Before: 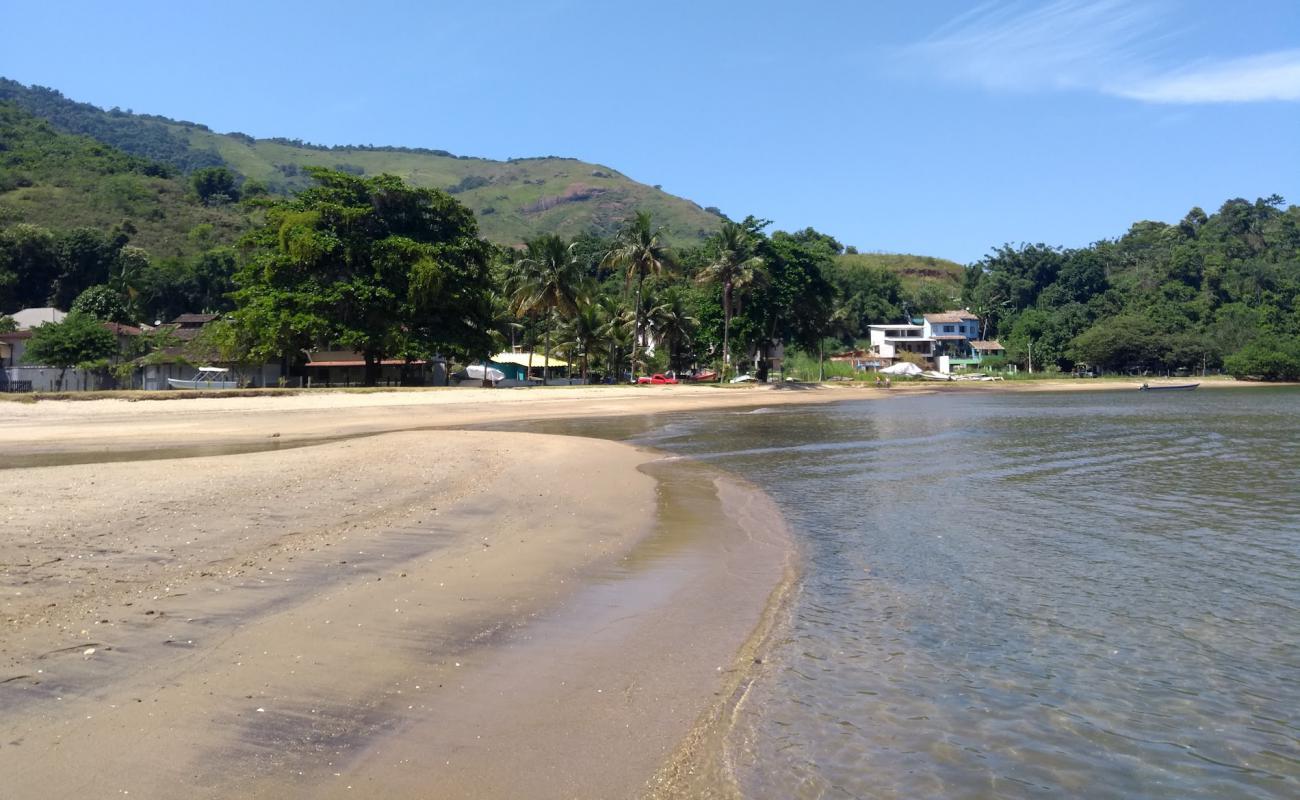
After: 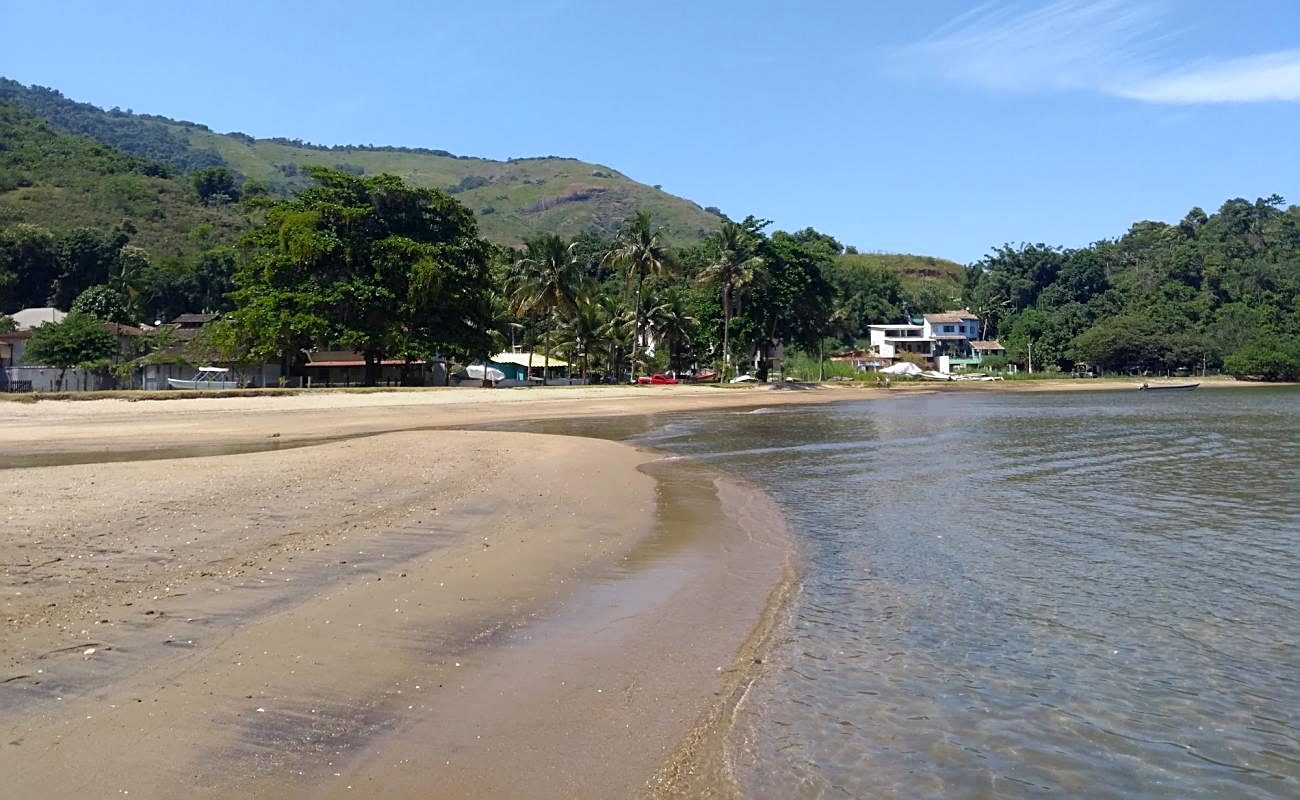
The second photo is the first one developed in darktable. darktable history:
color balance rgb: global vibrance 0.5%
sharpen: on, module defaults
color zones: curves: ch0 [(0.27, 0.396) (0.563, 0.504) (0.75, 0.5) (0.787, 0.307)]
